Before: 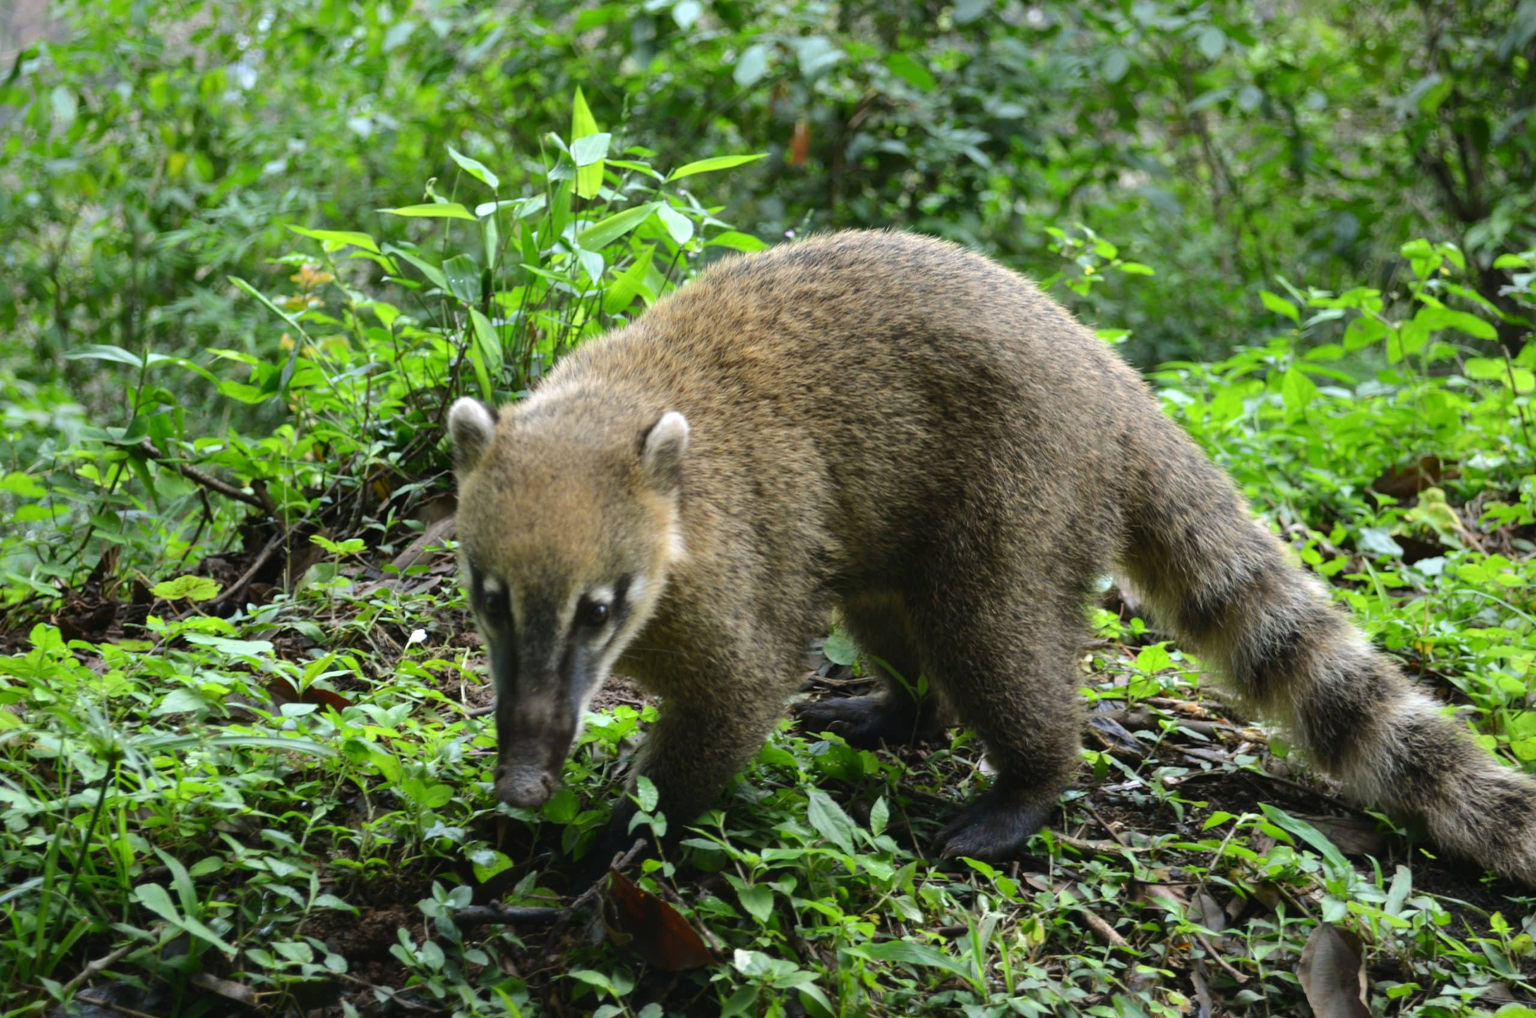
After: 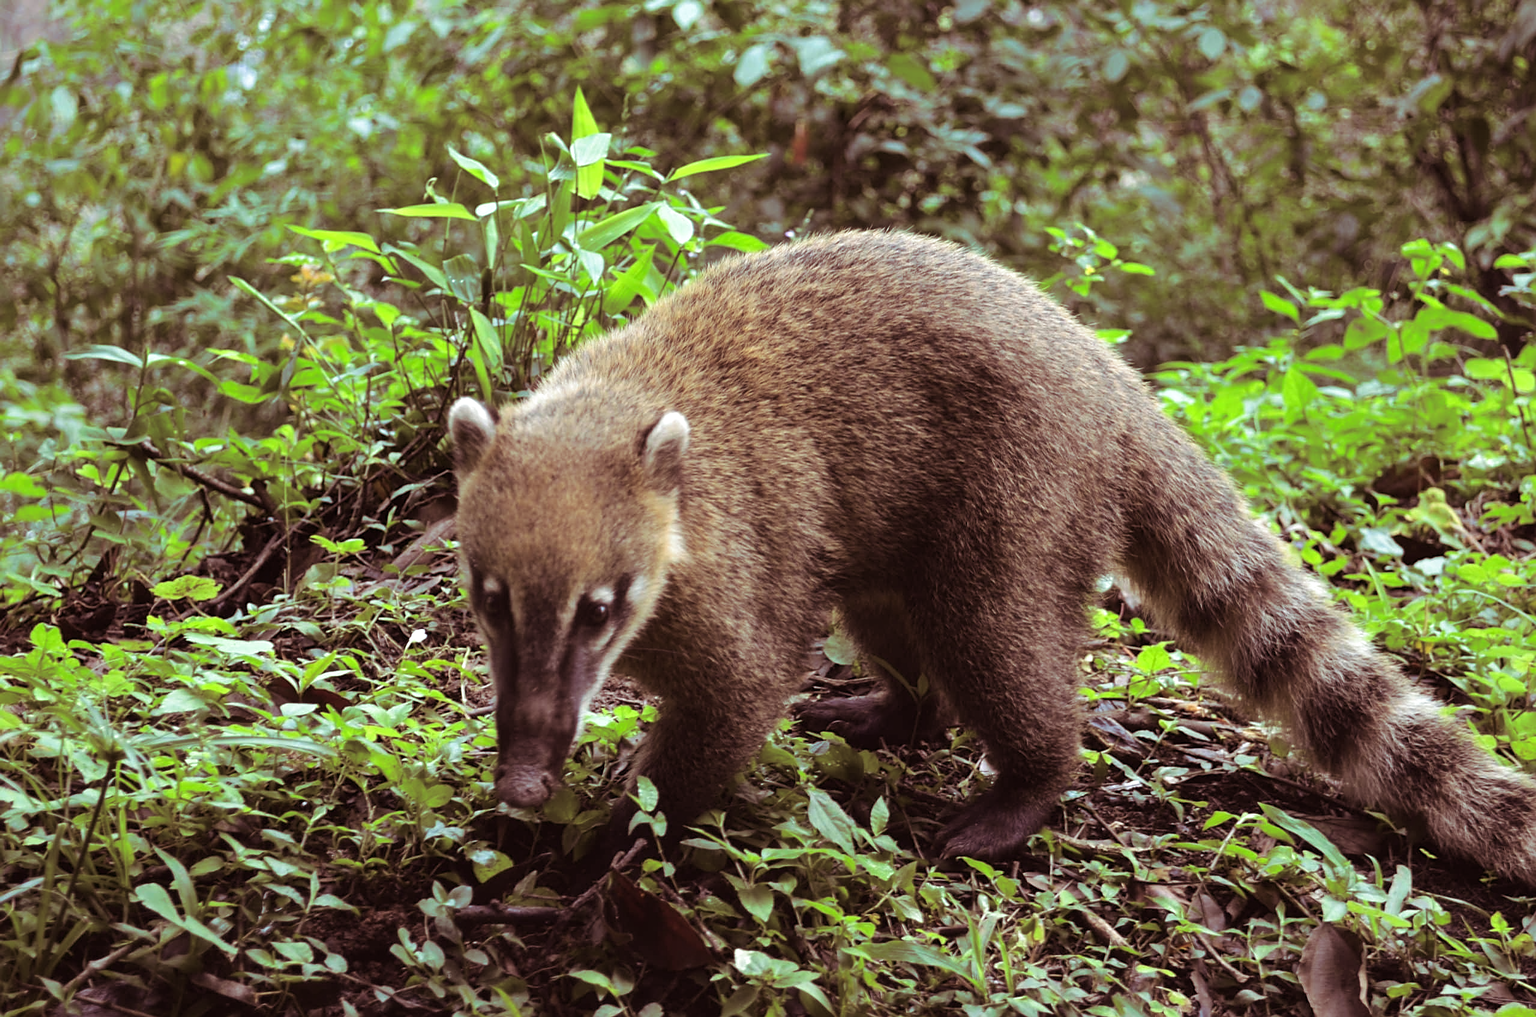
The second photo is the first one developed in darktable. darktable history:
sharpen: on, module defaults
exposure: exposure 0.042 EV
split-toning: highlights › hue 104.4°, highlights › saturation 0.17
